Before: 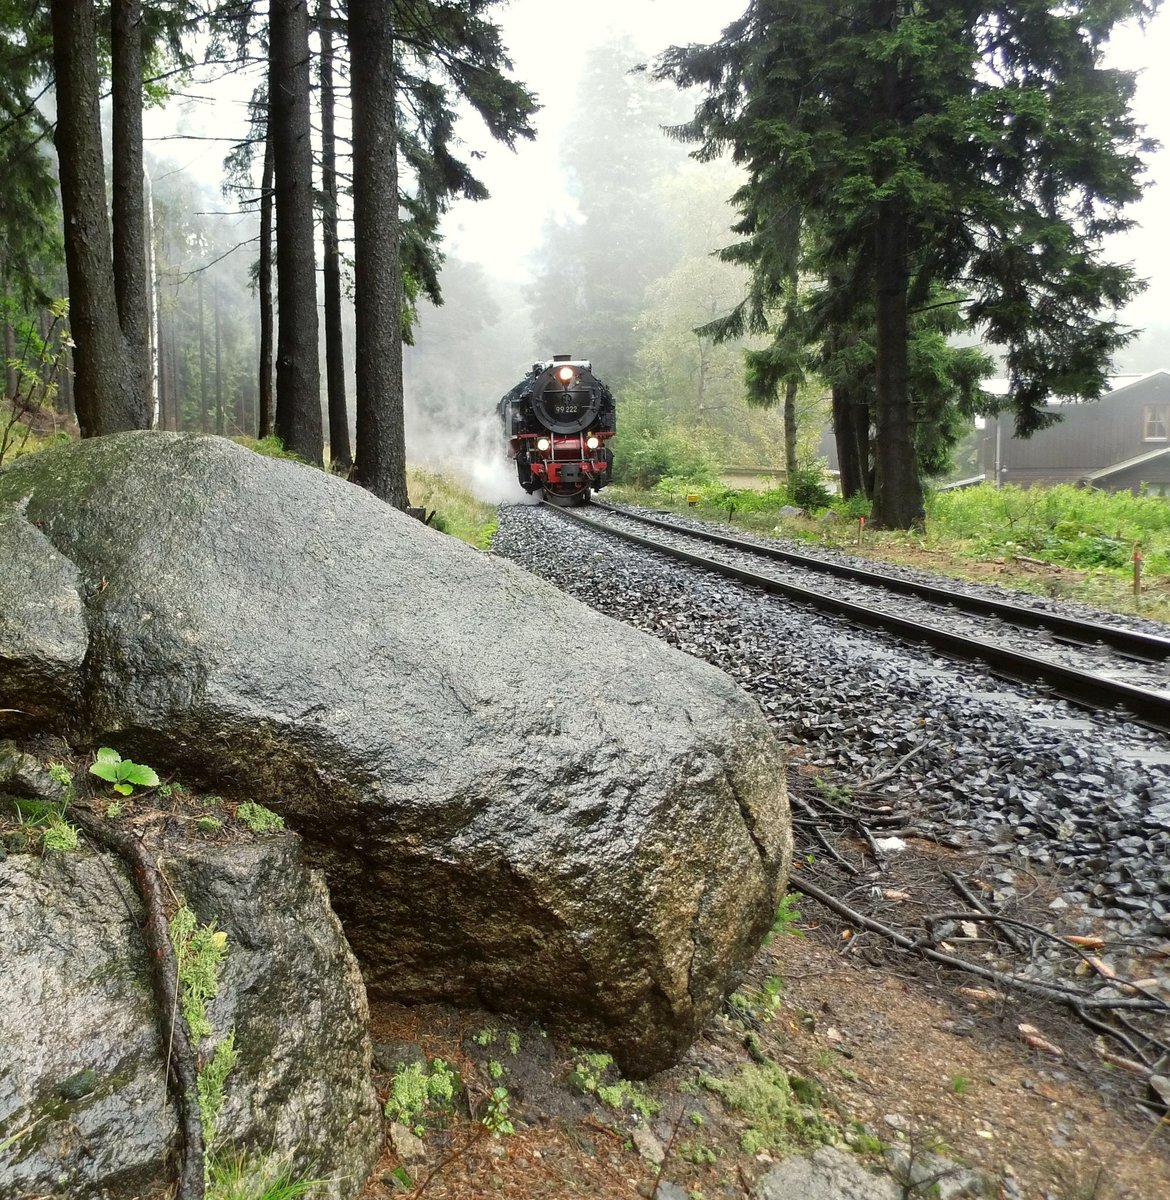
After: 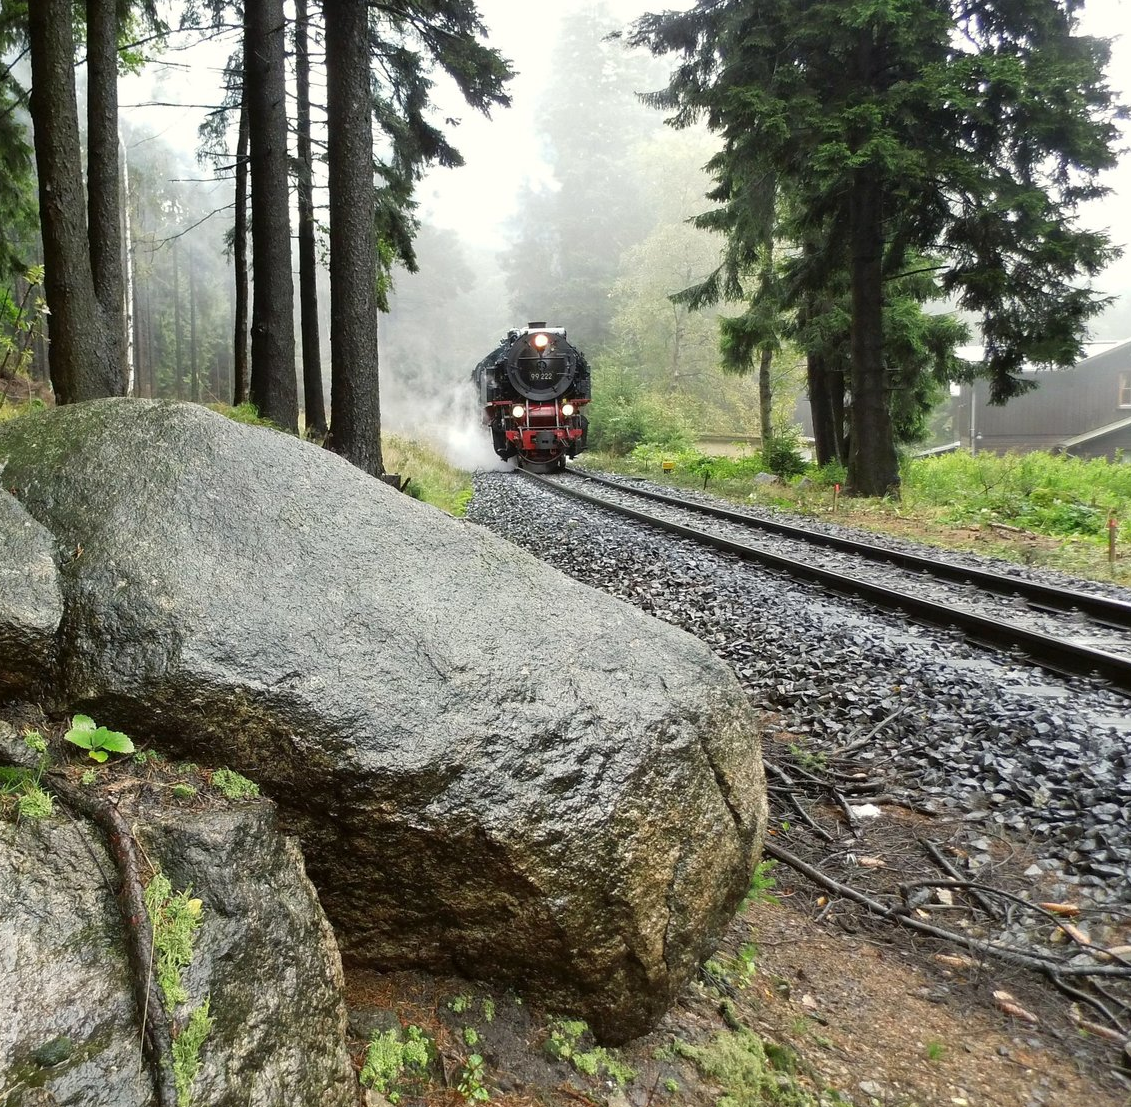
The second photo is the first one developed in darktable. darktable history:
crop: left 2.183%, top 2.756%, right 1.077%, bottom 4.954%
